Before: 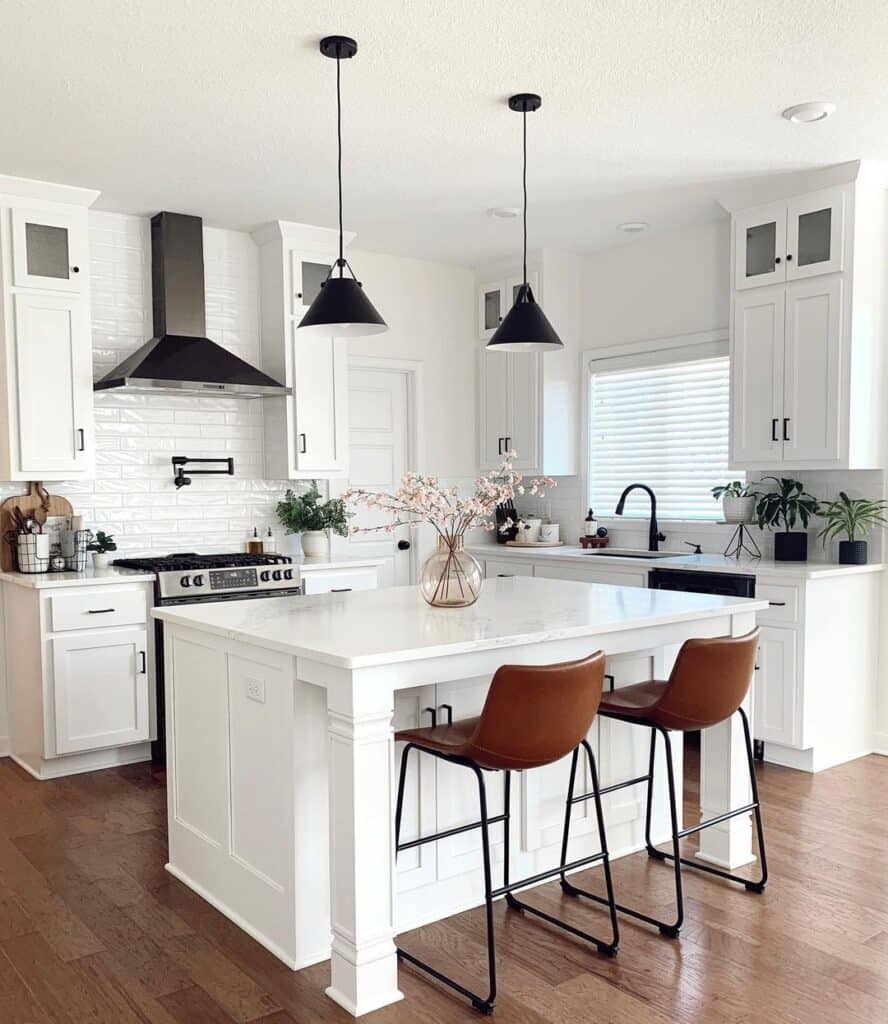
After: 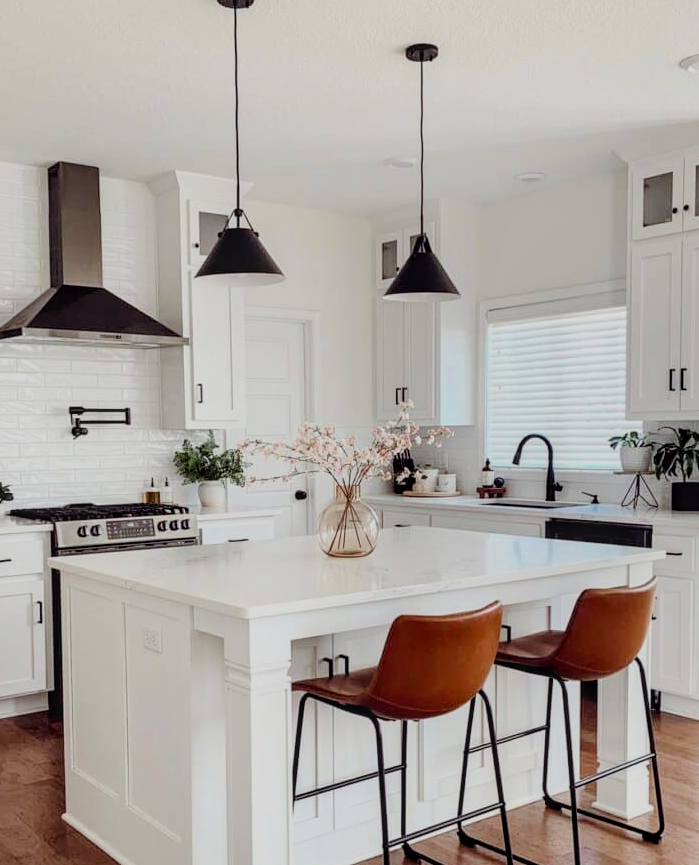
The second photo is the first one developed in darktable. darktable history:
local contrast: on, module defaults
crop: left 11.644%, top 4.954%, right 9.589%, bottom 10.529%
exposure: exposure 0.076 EV, compensate exposure bias true, compensate highlight preservation false
filmic rgb: black relative exposure -7.65 EV, white relative exposure 4.56 EV, hardness 3.61
color balance rgb: shadows lift › chroma 4.492%, shadows lift › hue 25.12°, perceptual saturation grading › global saturation 25.893%, global vibrance 3.503%
